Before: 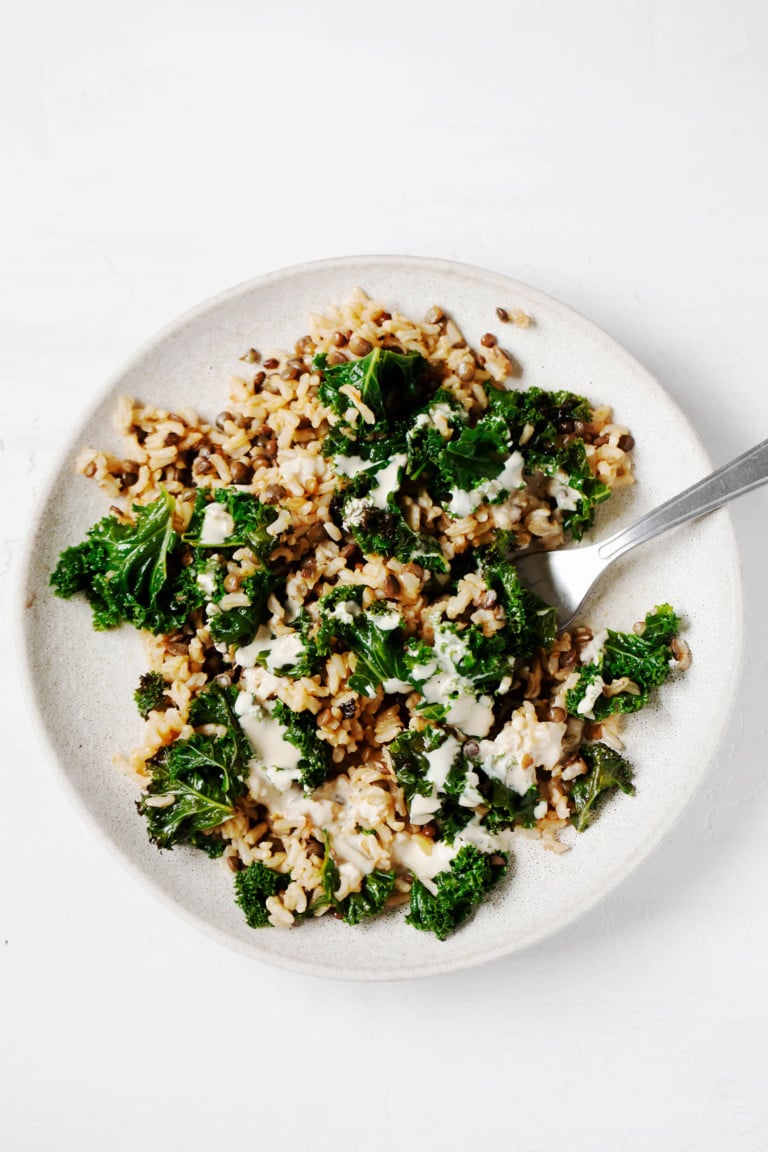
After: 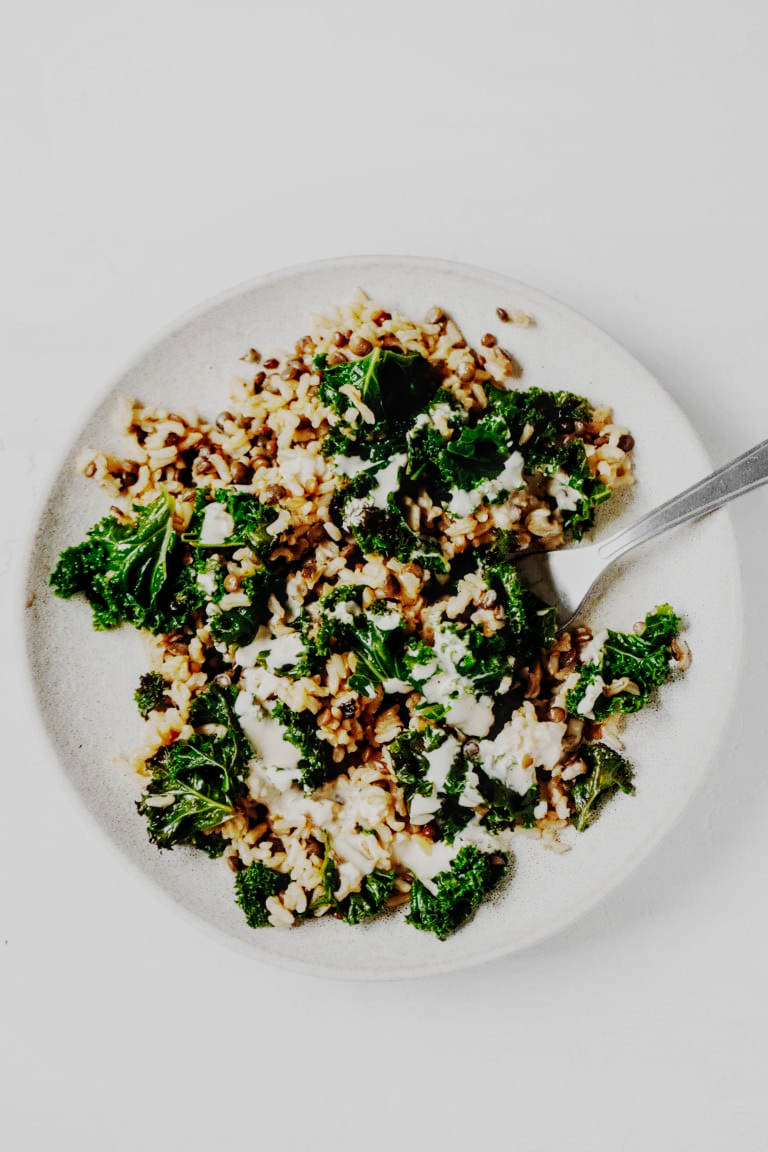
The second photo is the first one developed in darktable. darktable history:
sigmoid: skew -0.2, preserve hue 0%, red attenuation 0.1, red rotation 0.035, green attenuation 0.1, green rotation -0.017, blue attenuation 0.15, blue rotation -0.052, base primaries Rec2020
local contrast: on, module defaults
